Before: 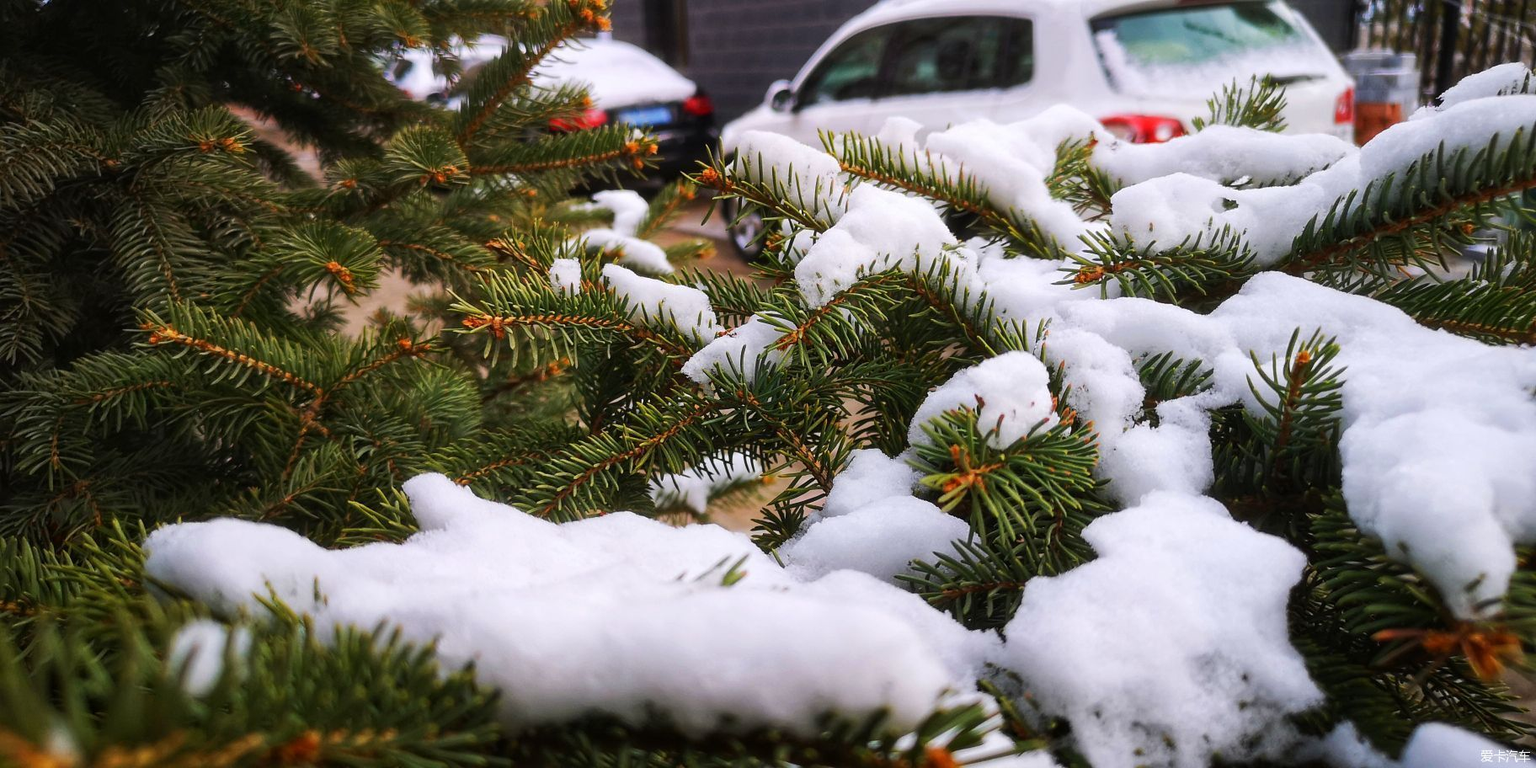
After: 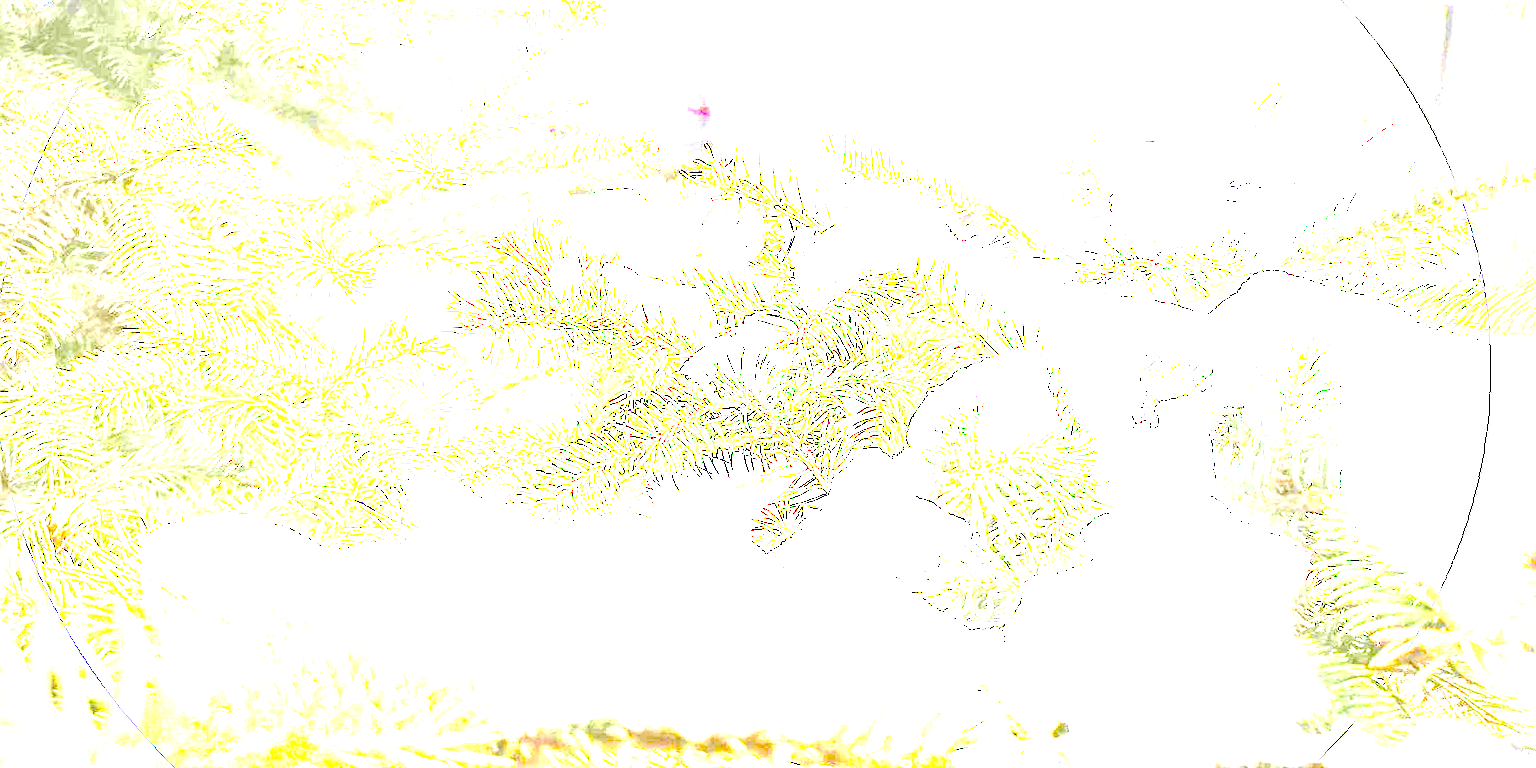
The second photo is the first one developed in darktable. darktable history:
vignetting: fall-off start 97.23%, saturation -0.024, center (-0.033, -0.042), width/height ratio 1.179, unbound false
exposure: exposure 8 EV, compensate highlight preservation false
